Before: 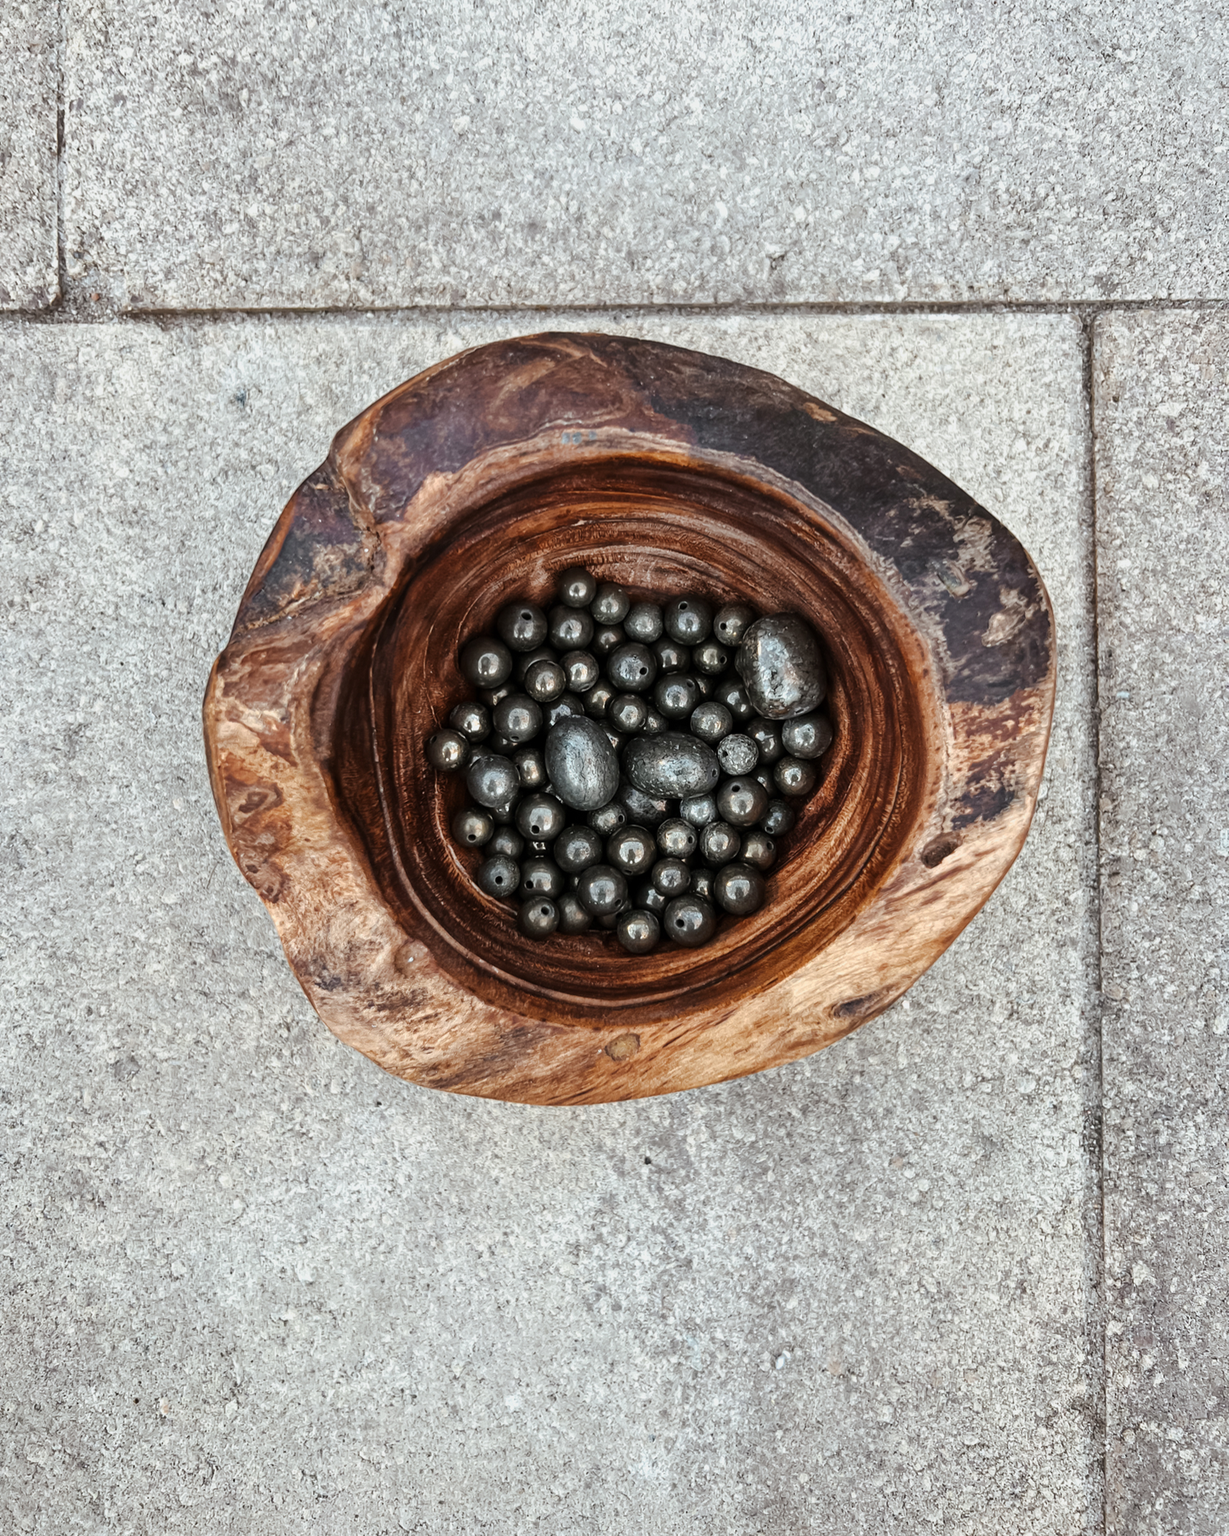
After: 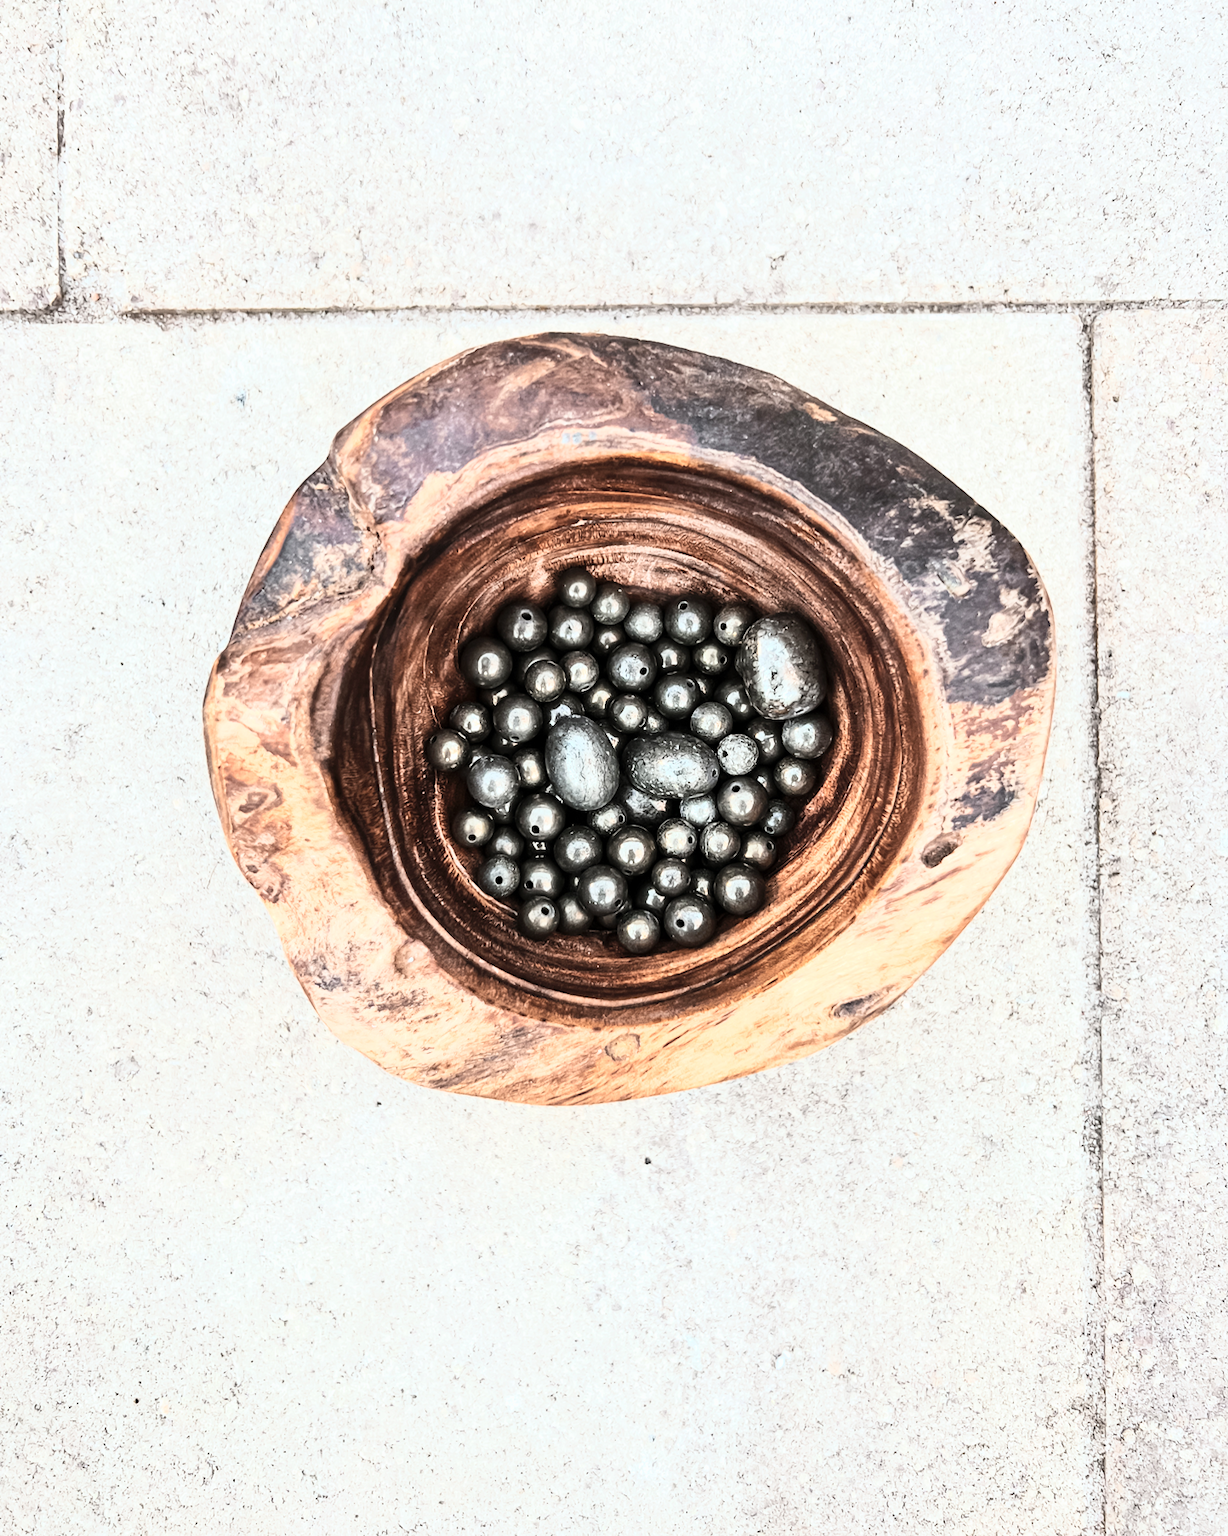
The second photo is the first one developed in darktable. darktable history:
tone curve: curves: ch0 [(0, 0) (0.003, 0.004) (0.011, 0.016) (0.025, 0.035) (0.044, 0.062) (0.069, 0.097) (0.1, 0.143) (0.136, 0.205) (0.177, 0.276) (0.224, 0.36) (0.277, 0.461) (0.335, 0.584) (0.399, 0.686) (0.468, 0.783) (0.543, 0.868) (0.623, 0.927) (0.709, 0.96) (0.801, 0.974) (0.898, 0.986) (1, 1)], color space Lab, independent channels, preserve colors none
